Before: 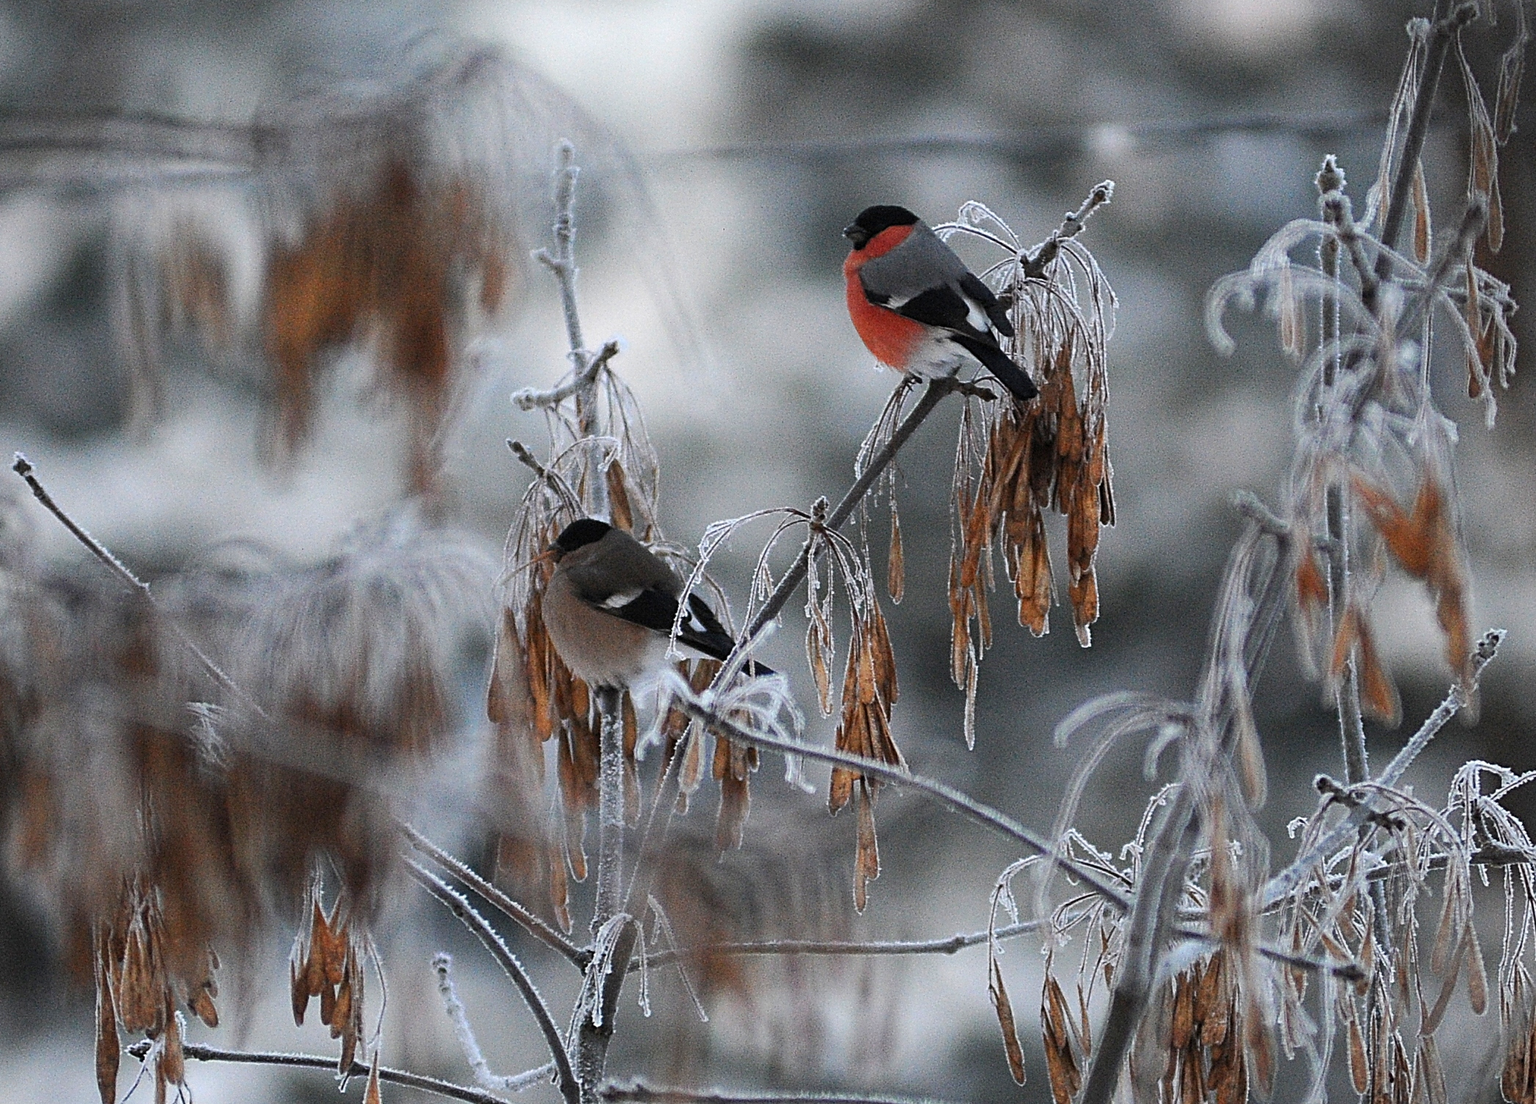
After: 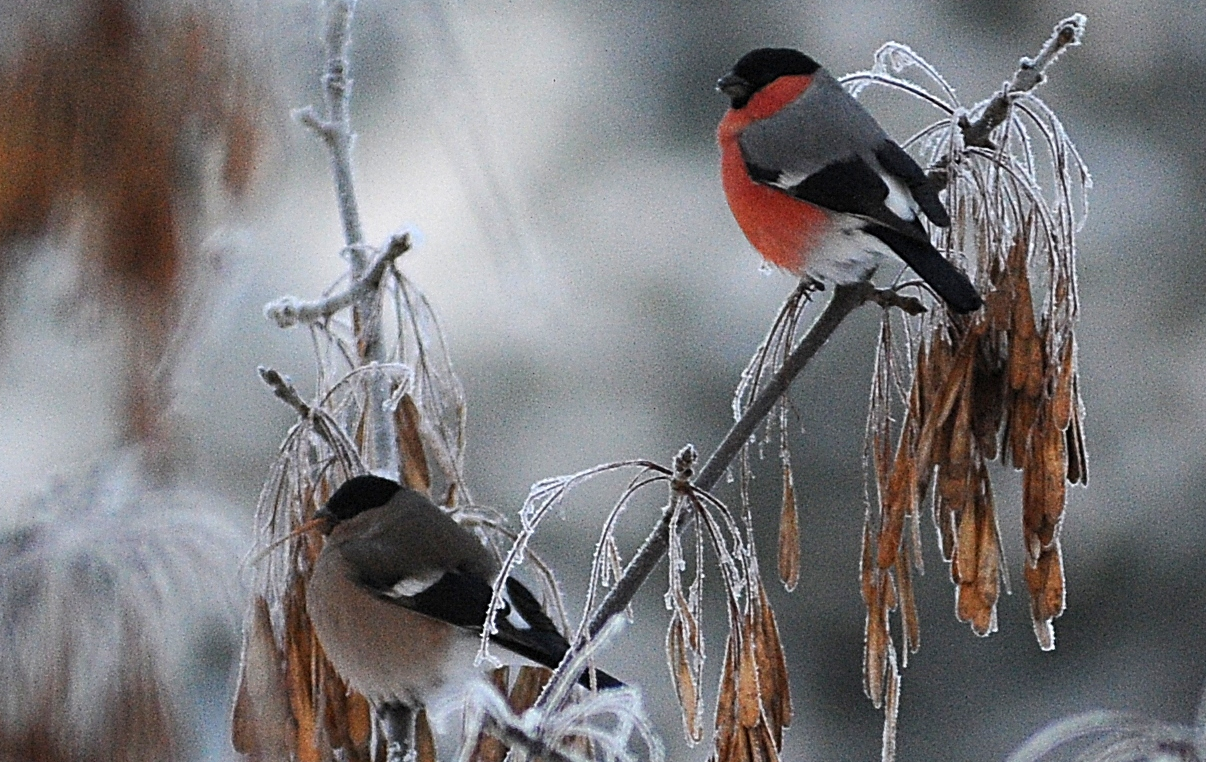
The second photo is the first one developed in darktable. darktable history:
crop: left 20.65%, top 15.443%, right 21.725%, bottom 33.924%
color calibration: illuminant same as pipeline (D50), adaptation XYZ, x 0.346, y 0.358, temperature 5016.9 K
